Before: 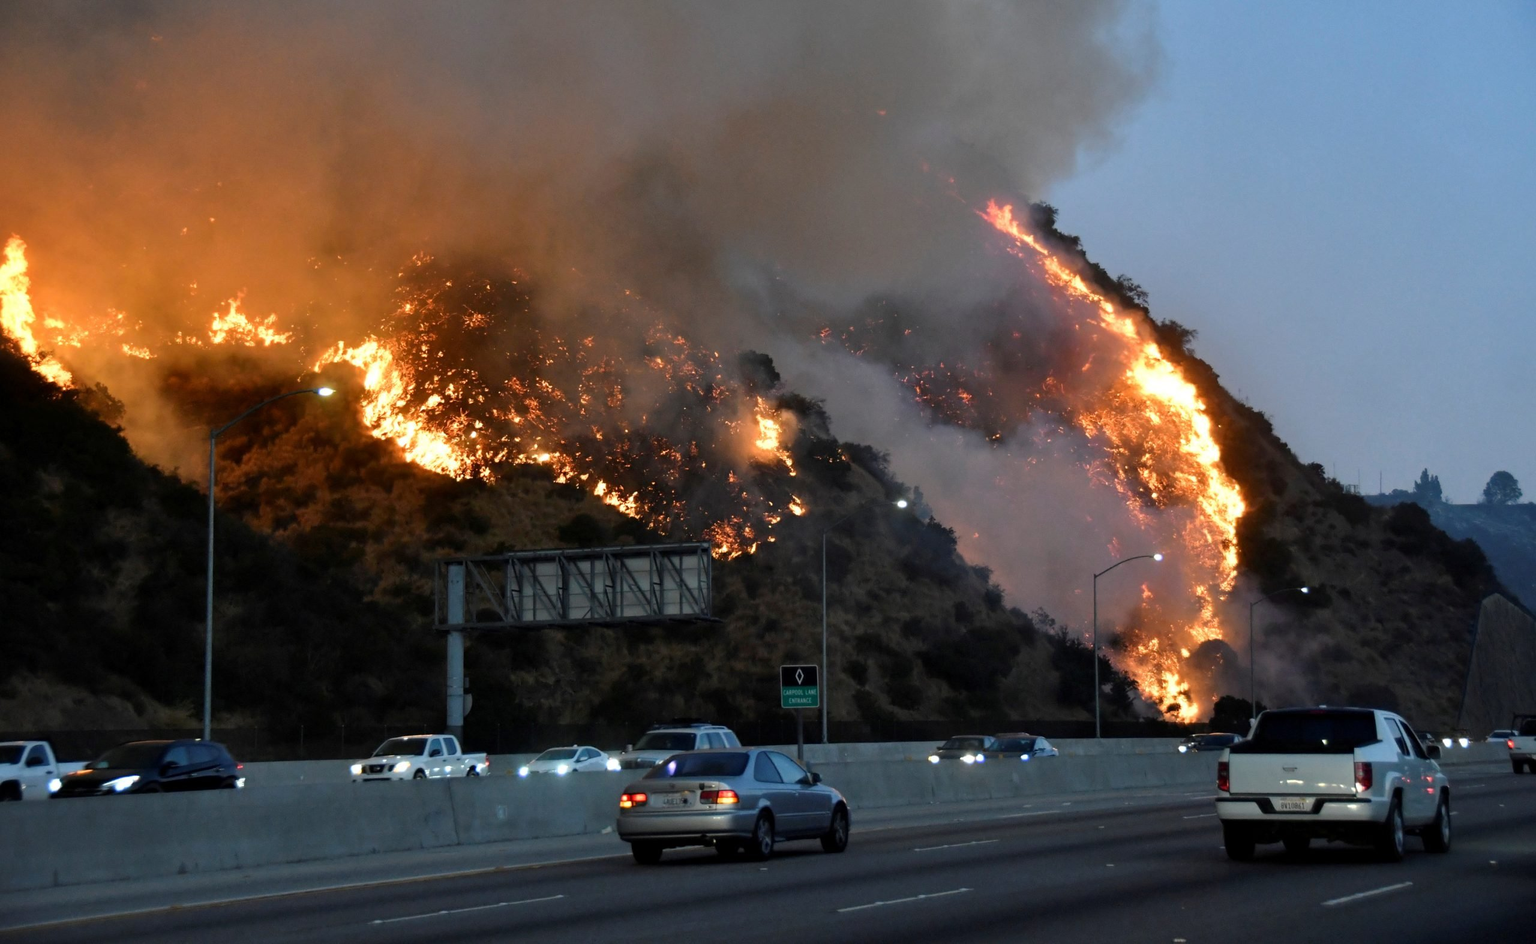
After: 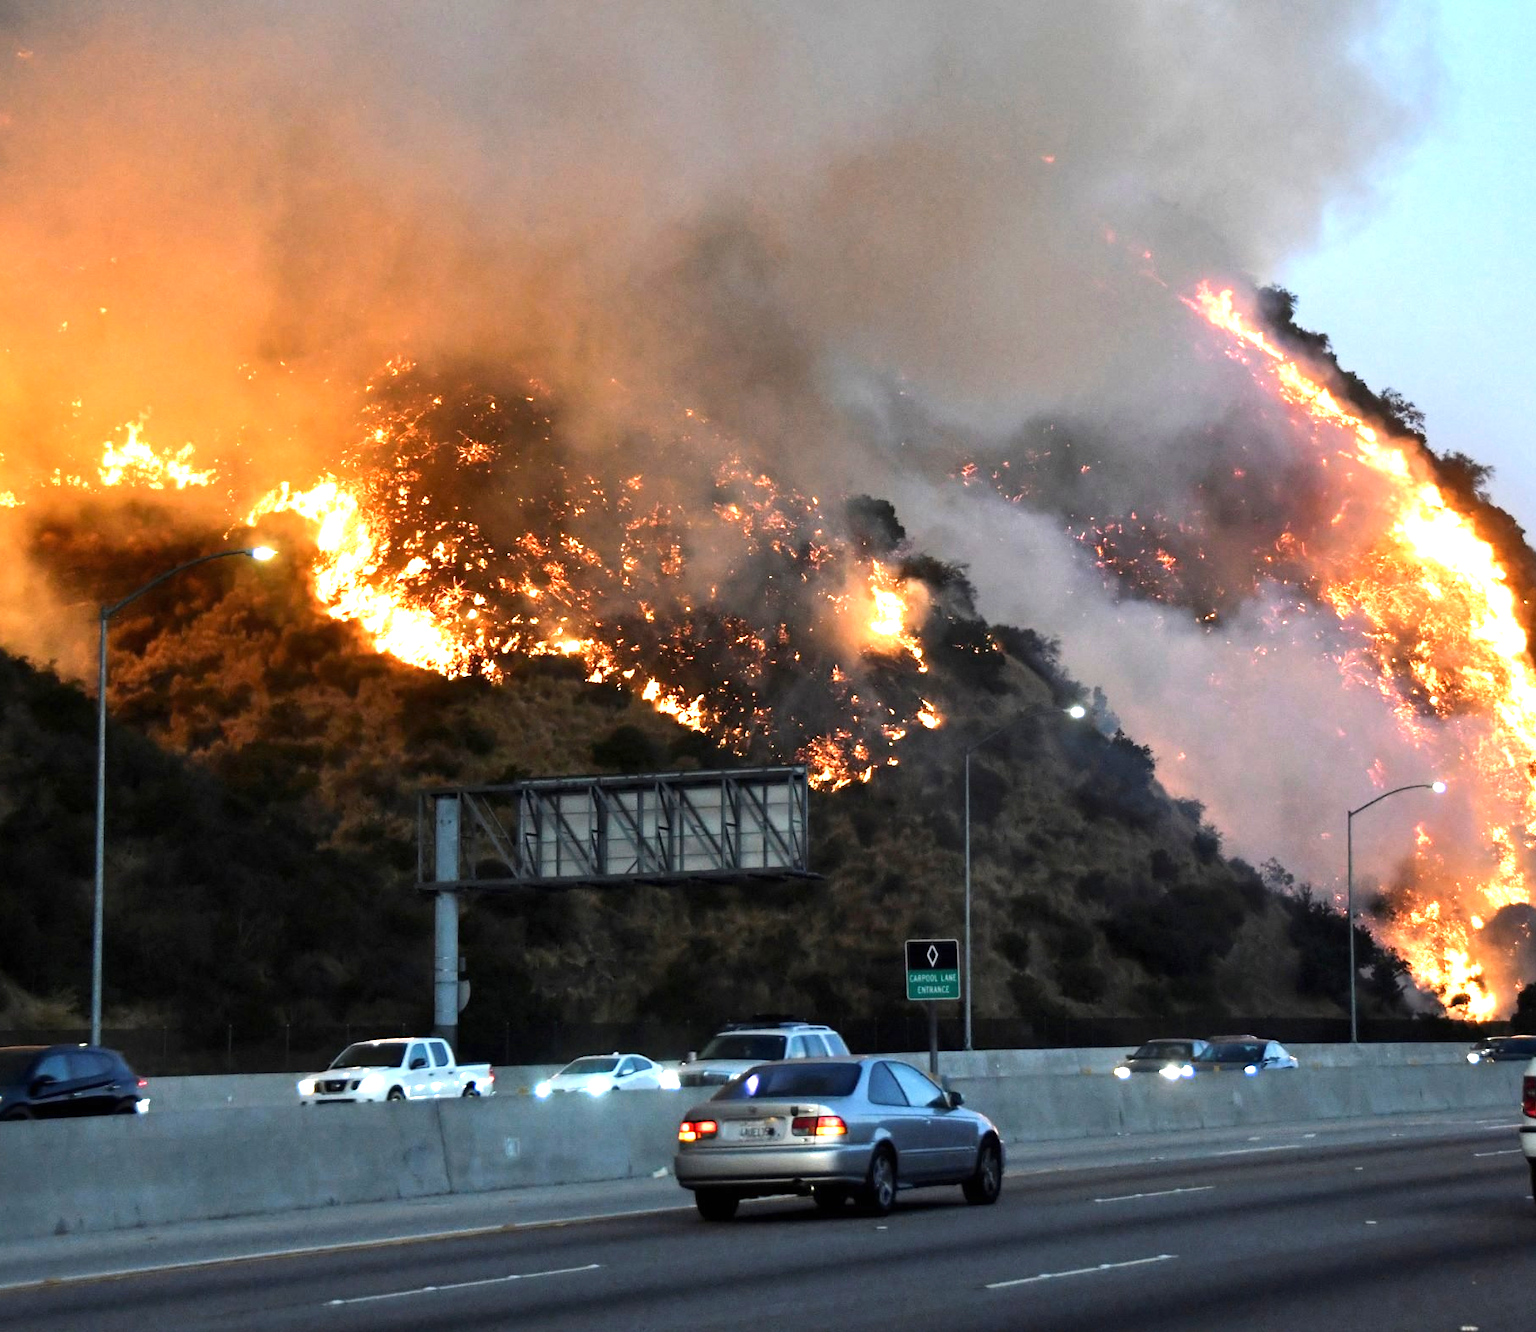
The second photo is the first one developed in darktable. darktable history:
exposure: black level correction 0, exposure 1.103 EV, compensate highlight preservation false
tone equalizer: -8 EV -0.419 EV, -7 EV -0.359 EV, -6 EV -0.365 EV, -5 EV -0.211 EV, -3 EV 0.196 EV, -2 EV 0.363 EV, -1 EV 0.375 EV, +0 EV 0.432 EV, edges refinement/feathering 500, mask exposure compensation -1.57 EV, preserve details no
crop and rotate: left 9.068%, right 20.073%
